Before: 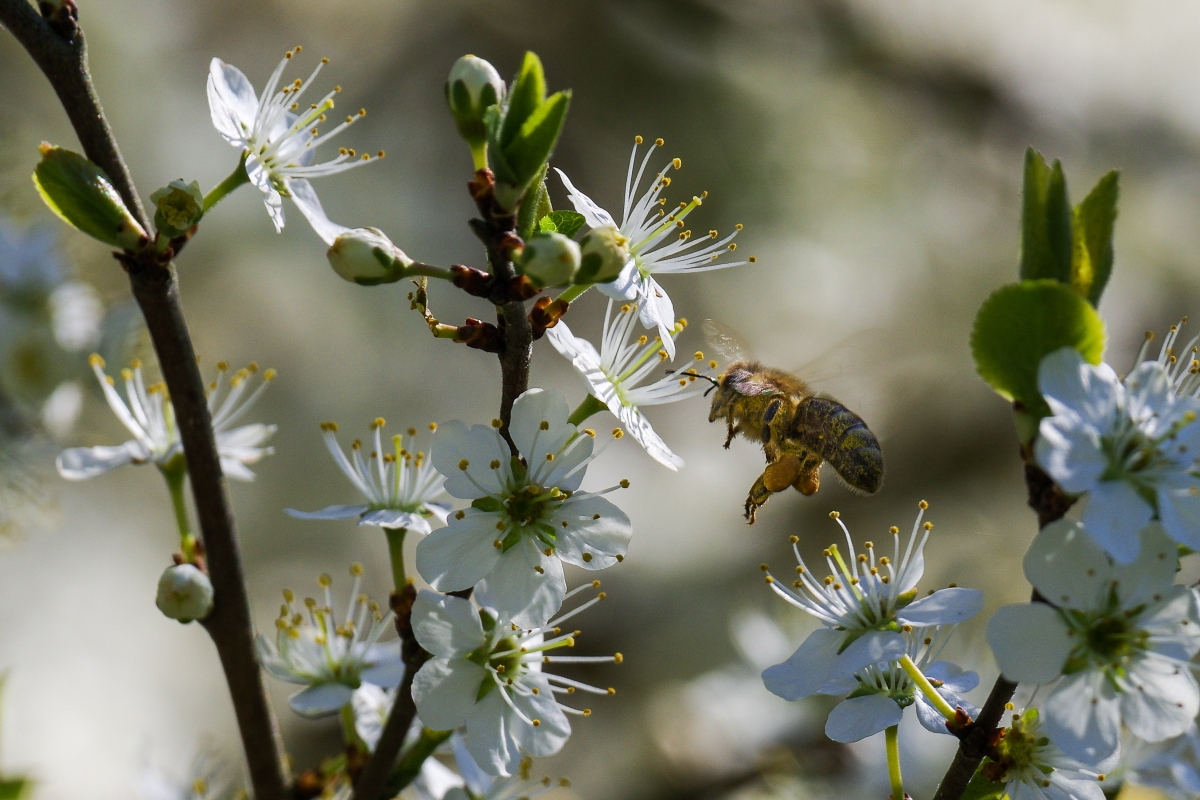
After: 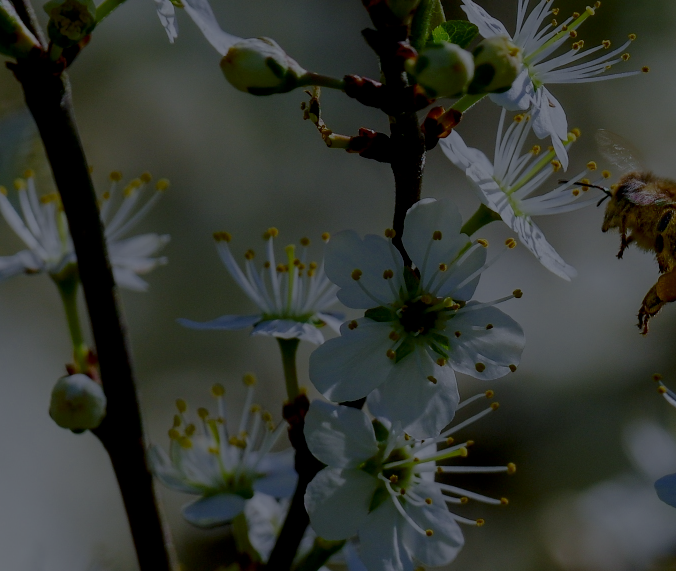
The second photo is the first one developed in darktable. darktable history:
exposure: compensate exposure bias true, compensate highlight preservation false
white balance: red 0.954, blue 1.079
filmic rgb: black relative exposure -4.42 EV, white relative exposure 6.58 EV, hardness 1.85, contrast 0.5
contrast brightness saturation: brightness -0.52
crop: left 8.966%, top 23.852%, right 34.699%, bottom 4.703%
